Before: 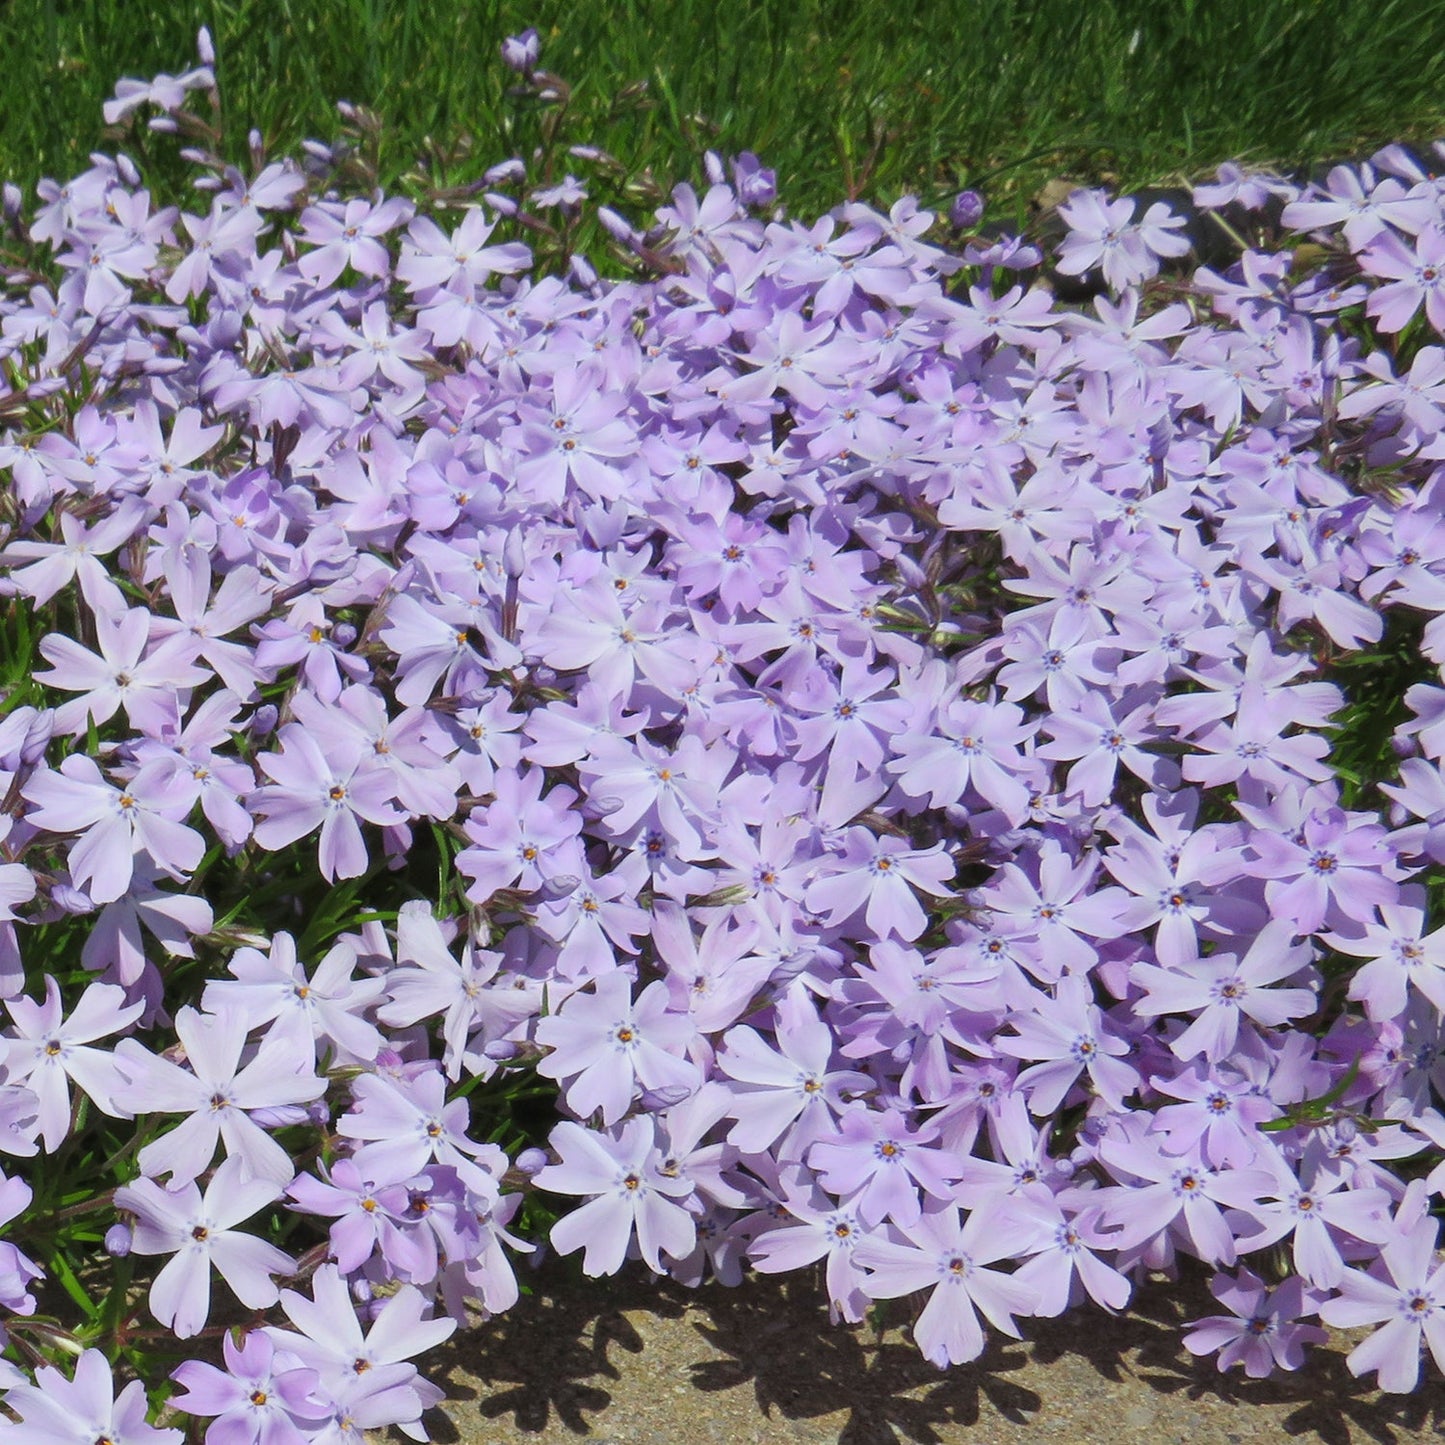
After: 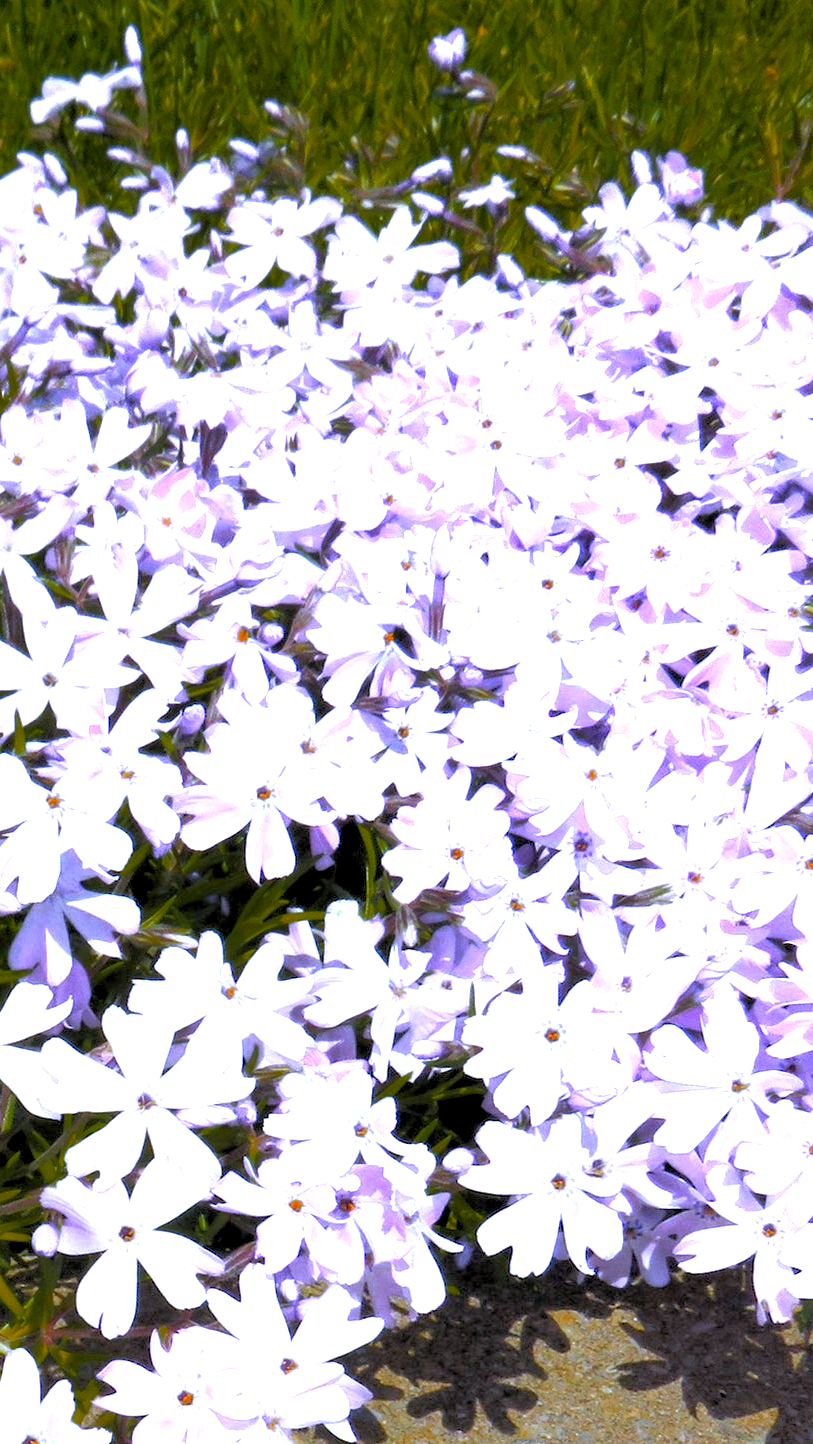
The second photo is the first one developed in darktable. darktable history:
color contrast: green-magenta contrast 0.85, blue-yellow contrast 1.25, unbound 0
color zones: curves: ch0 [(0.473, 0.374) (0.742, 0.784)]; ch1 [(0.354, 0.737) (0.742, 0.705)]; ch2 [(0.318, 0.421) (0.758, 0.532)]
shadows and highlights: on, module defaults
crop: left 5.114%, right 38.589%
rgb levels: levels [[0.01, 0.419, 0.839], [0, 0.5, 1], [0, 0.5, 1]]
white balance: red 0.967, blue 1.119, emerald 0.756
